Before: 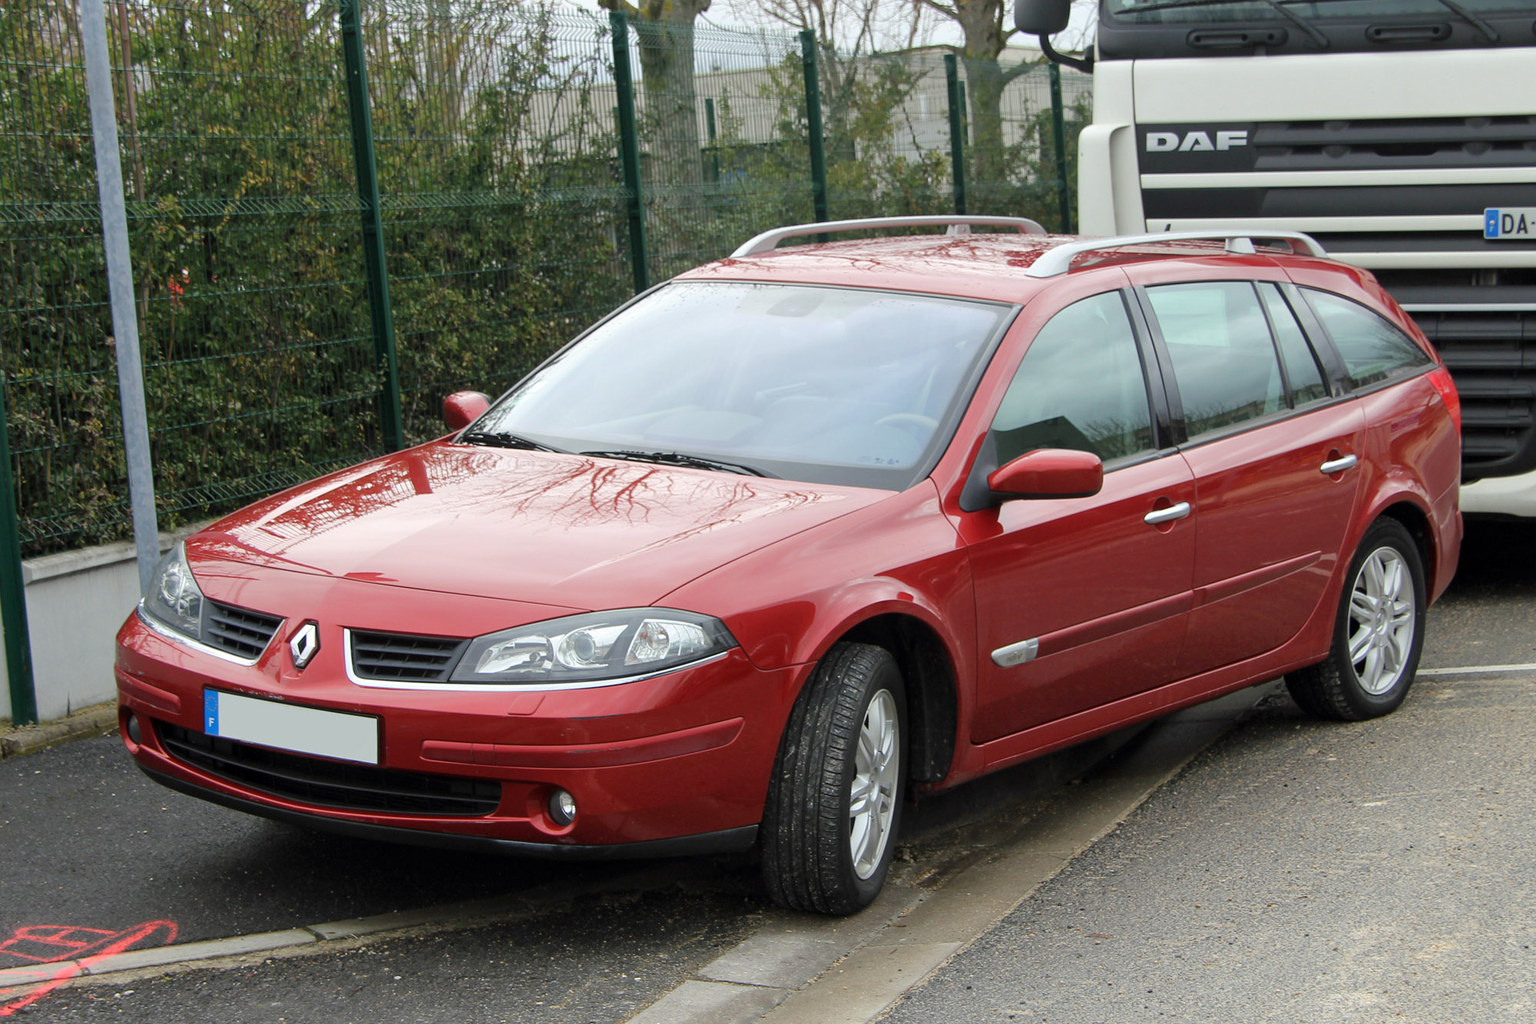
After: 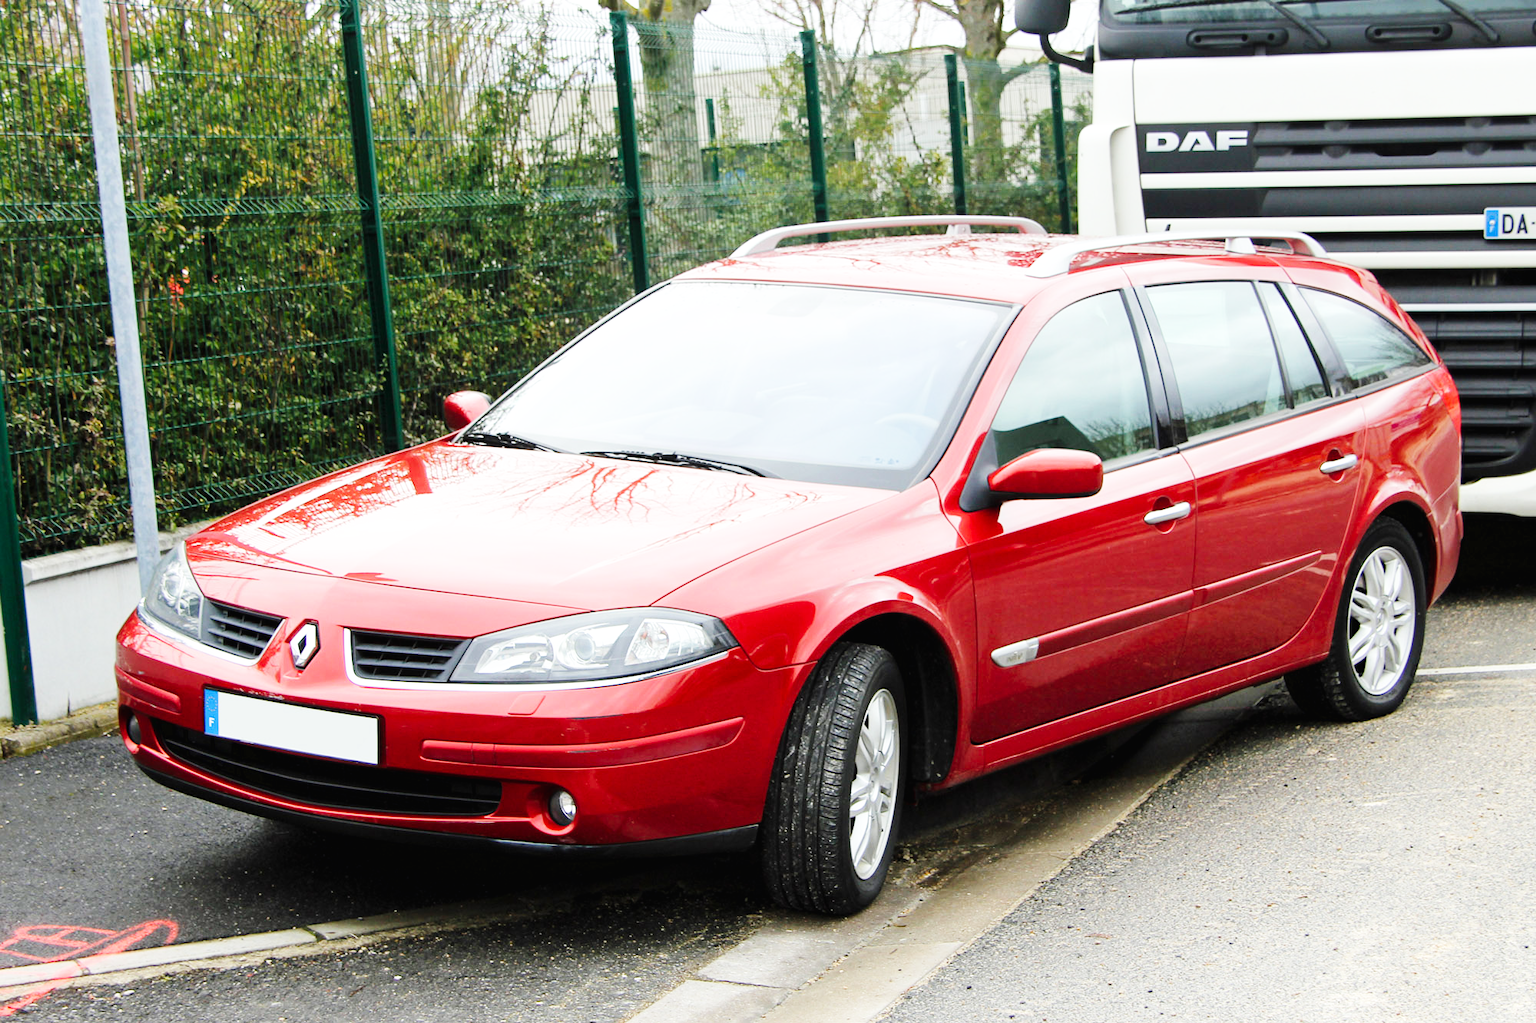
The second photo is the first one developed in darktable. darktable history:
sharpen: radius 2.883, amount 0.868, threshold 47.523
exposure: compensate highlight preservation false
base curve: curves: ch0 [(0, 0.003) (0.001, 0.002) (0.006, 0.004) (0.02, 0.022) (0.048, 0.086) (0.094, 0.234) (0.162, 0.431) (0.258, 0.629) (0.385, 0.8) (0.548, 0.918) (0.751, 0.988) (1, 1)], preserve colors none
